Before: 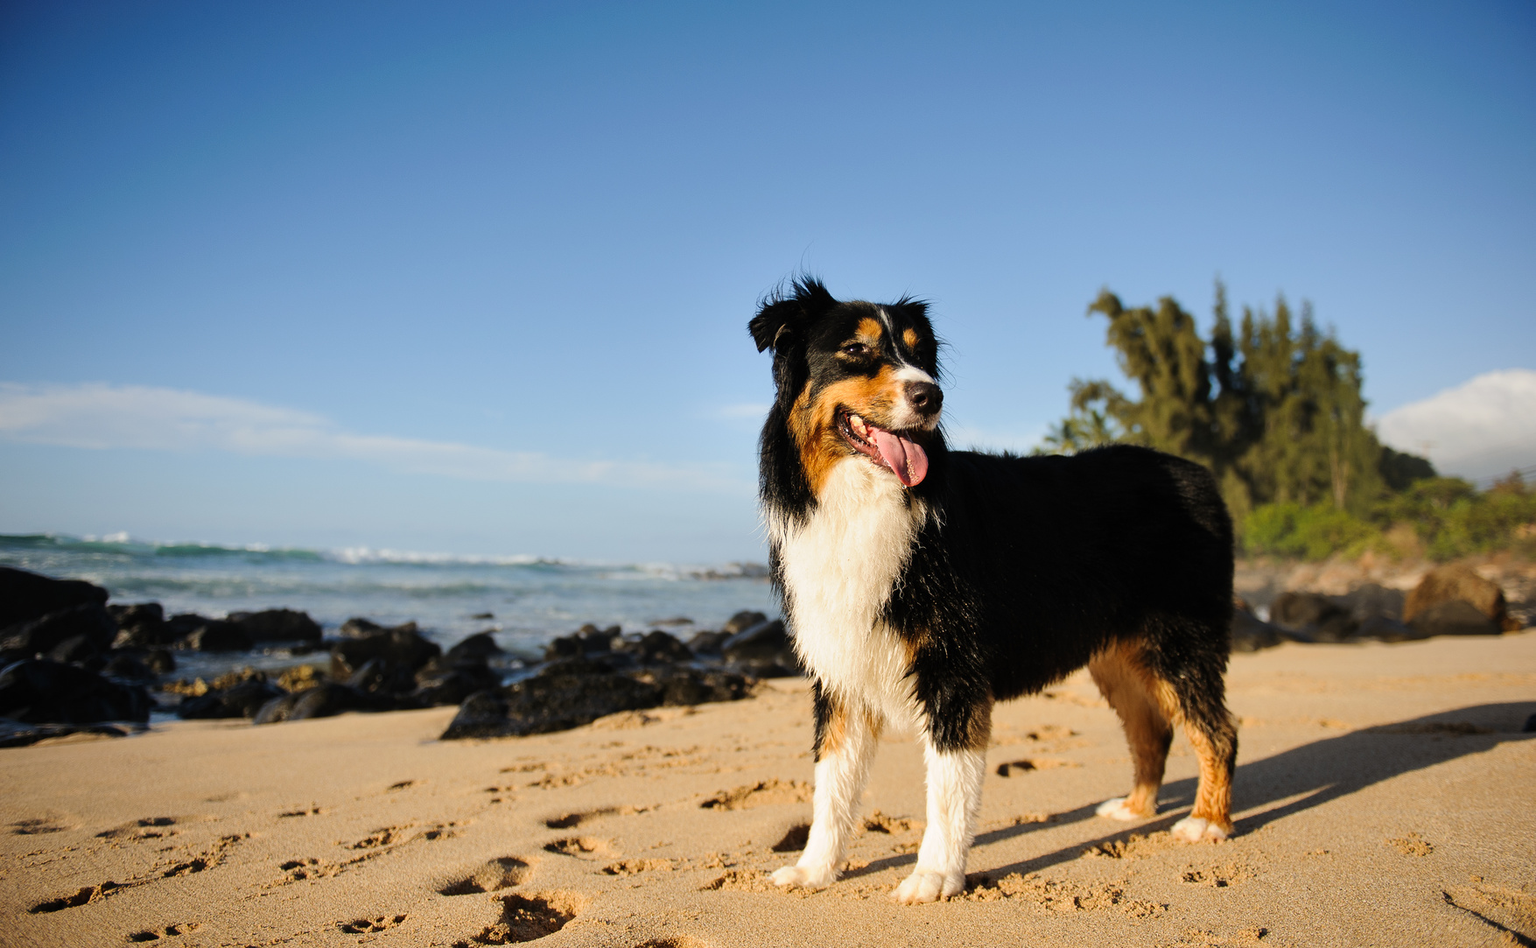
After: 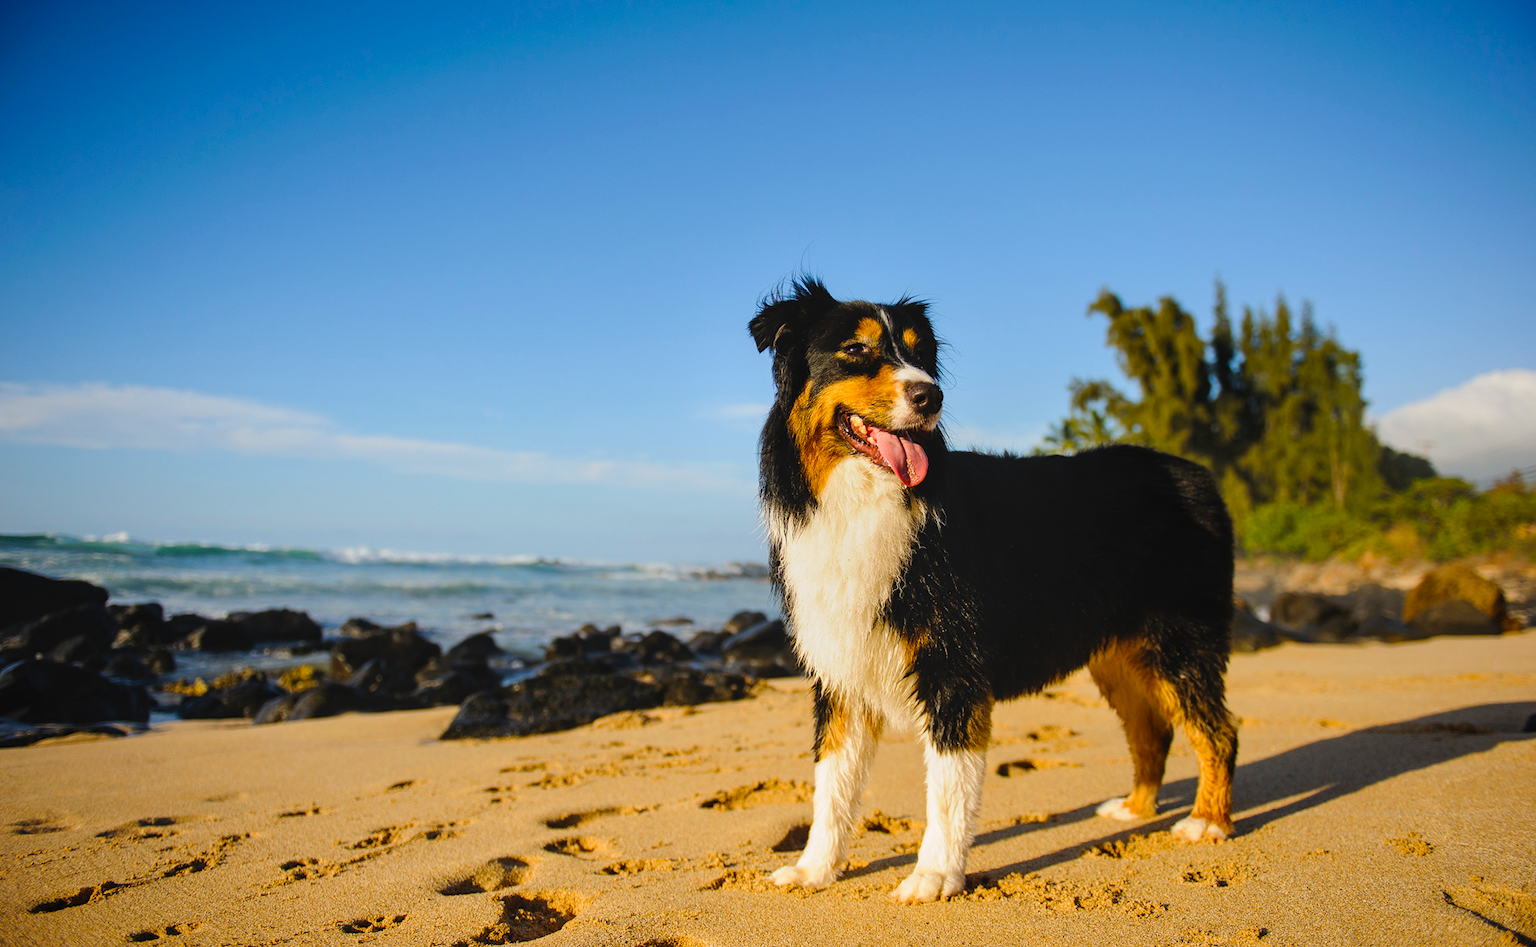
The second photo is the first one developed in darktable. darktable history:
color balance rgb: perceptual saturation grading › global saturation 30%, global vibrance 20%
local contrast: detail 110%
